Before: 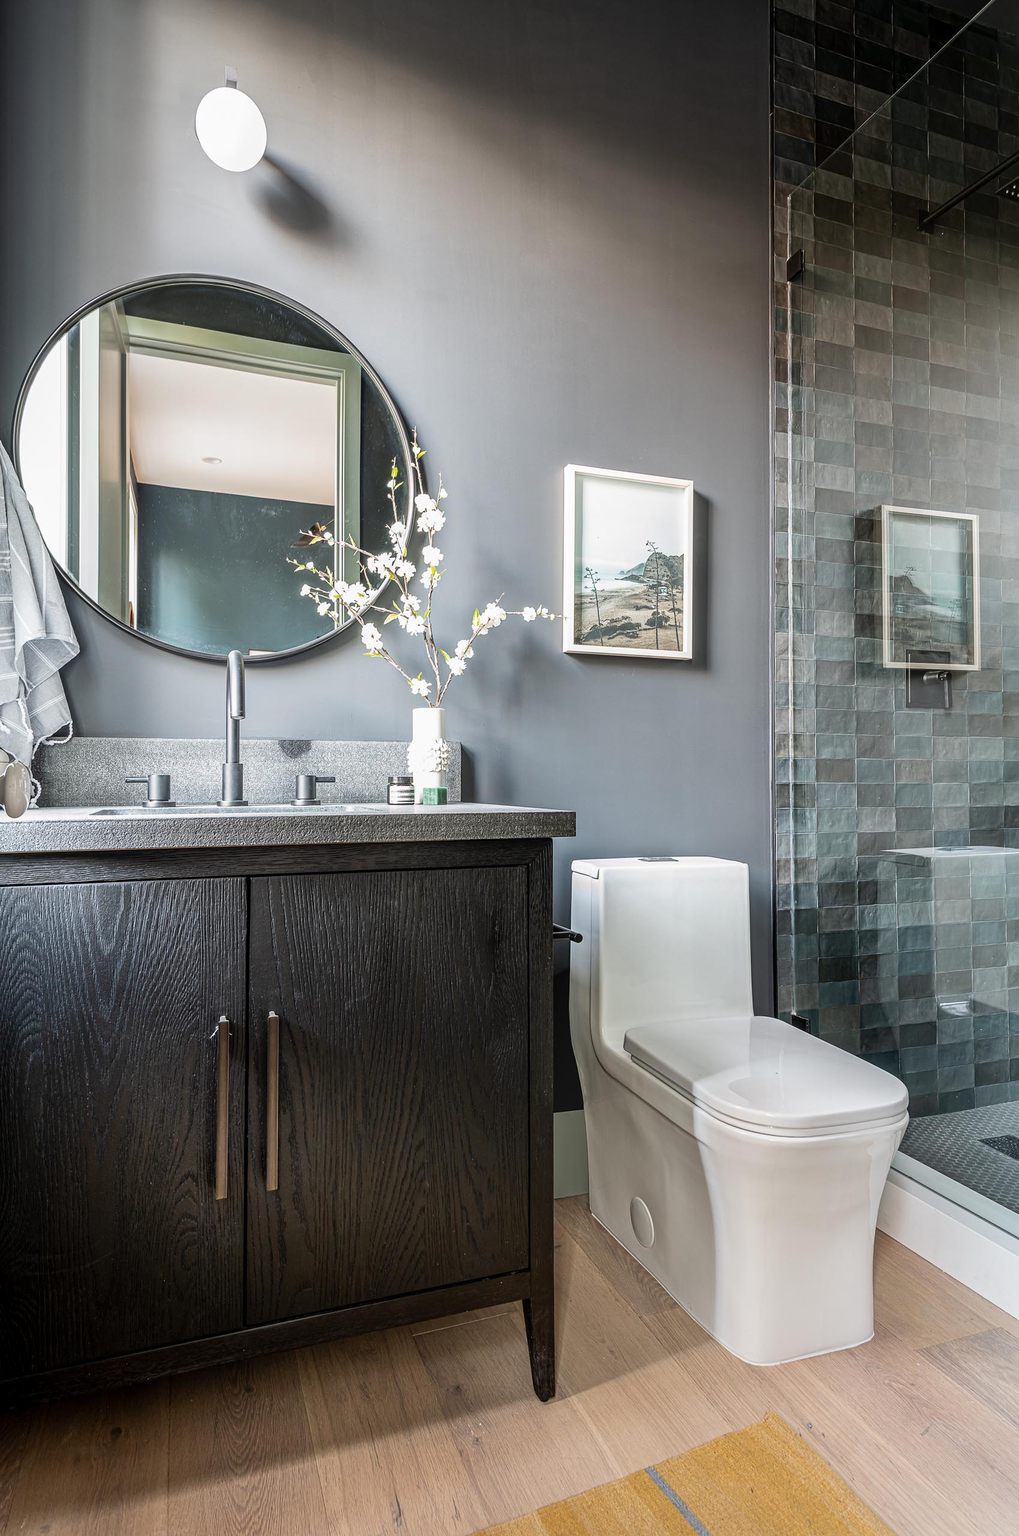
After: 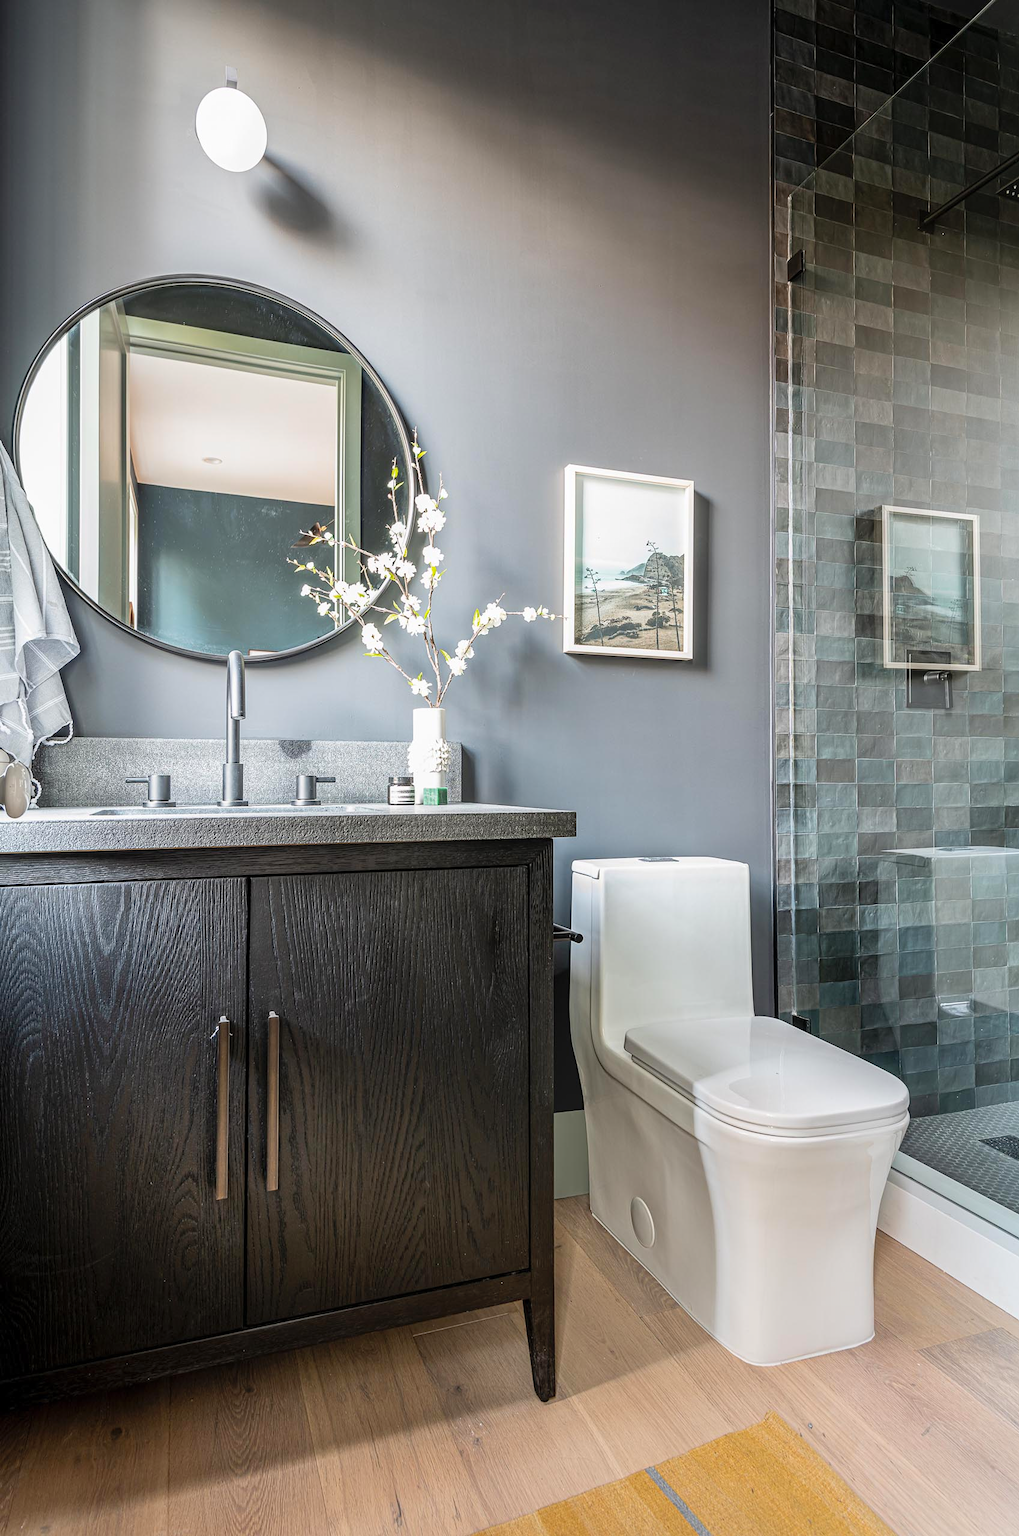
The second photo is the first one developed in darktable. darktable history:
contrast brightness saturation: contrast 0.027, brightness 0.059, saturation 0.132
